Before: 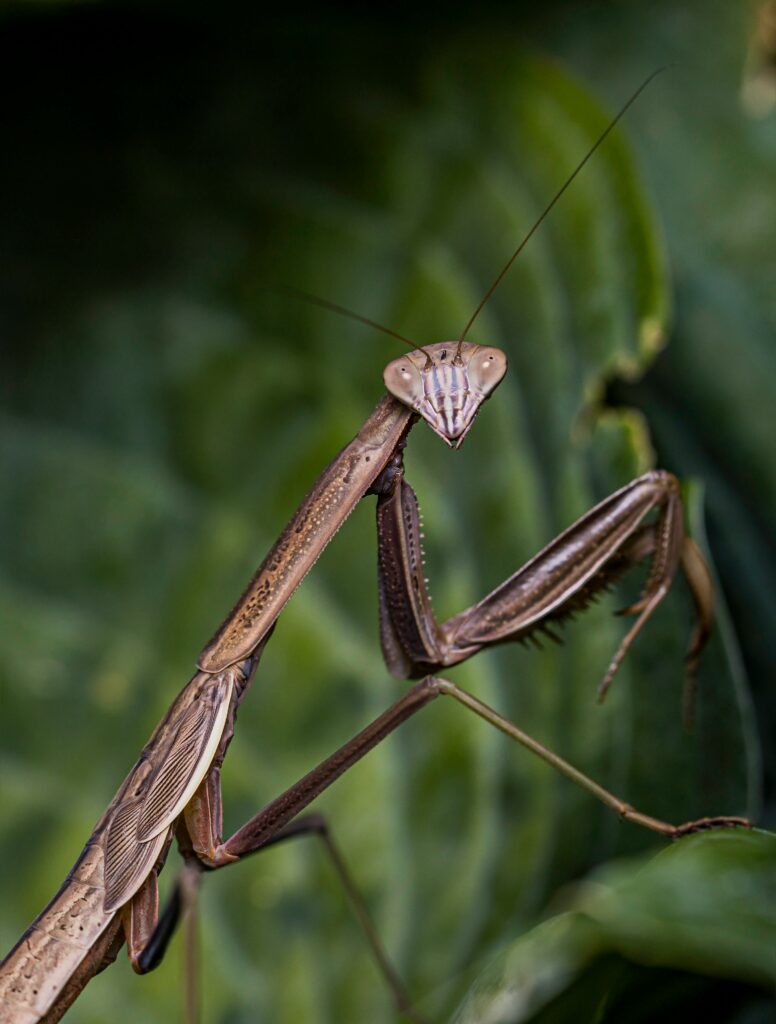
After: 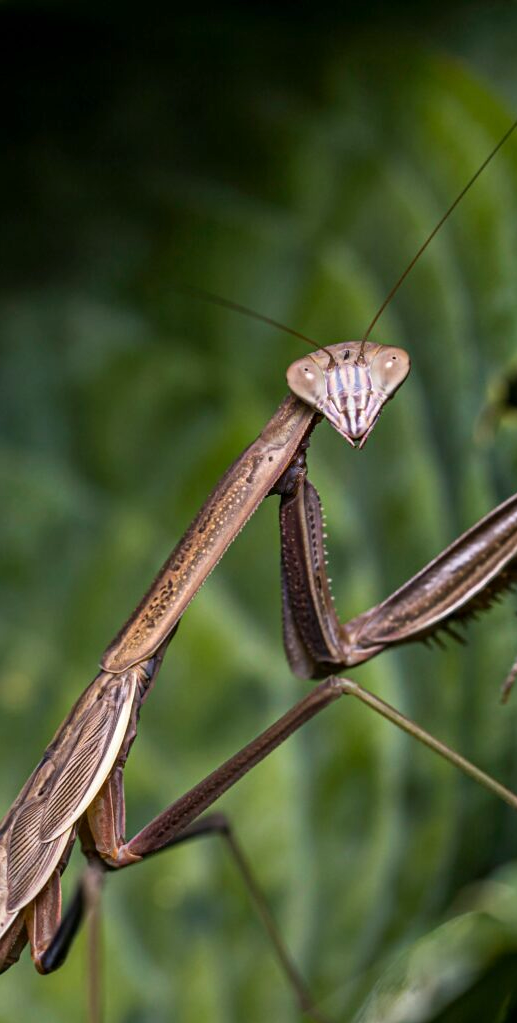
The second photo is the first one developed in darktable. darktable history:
white balance: emerald 1
exposure: exposure 0.4 EV, compensate highlight preservation false
crop and rotate: left 12.673%, right 20.66%
